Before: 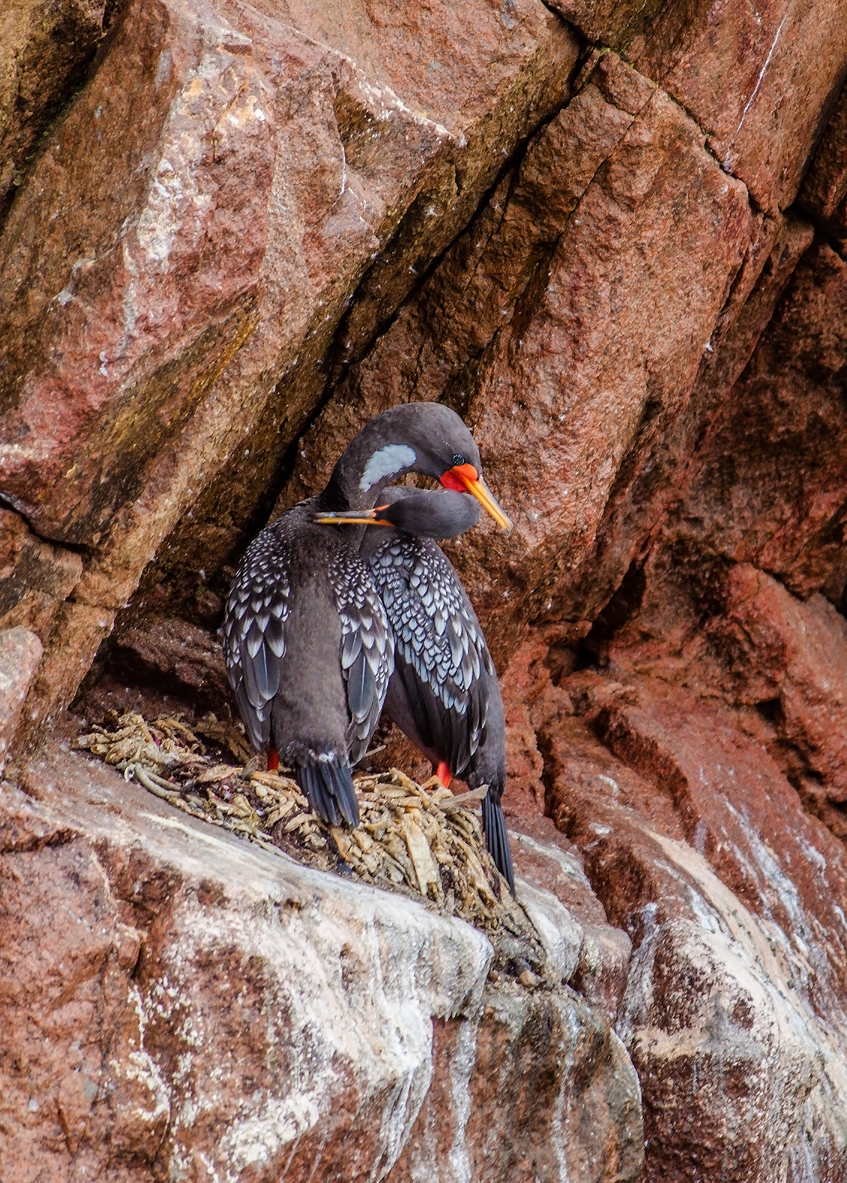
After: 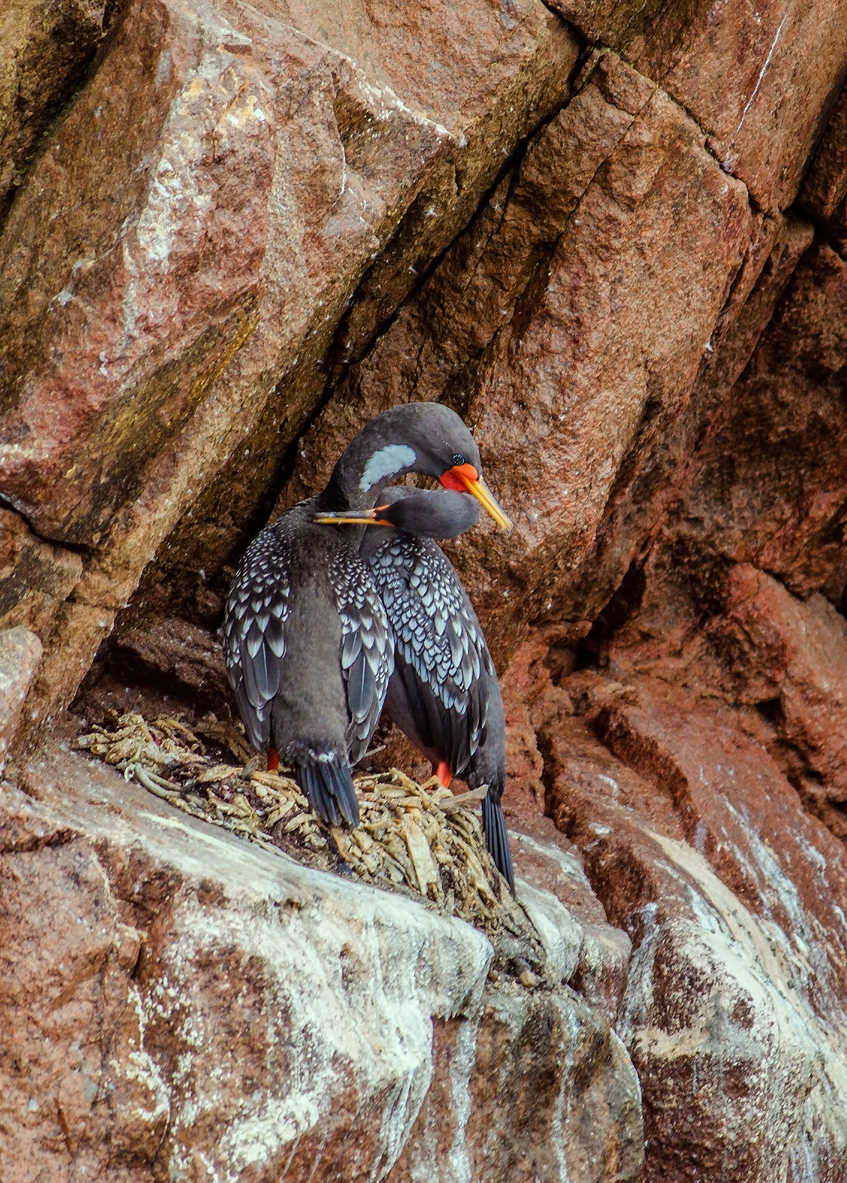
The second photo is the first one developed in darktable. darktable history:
color correction: highlights a* -8.28, highlights b* 3.16
